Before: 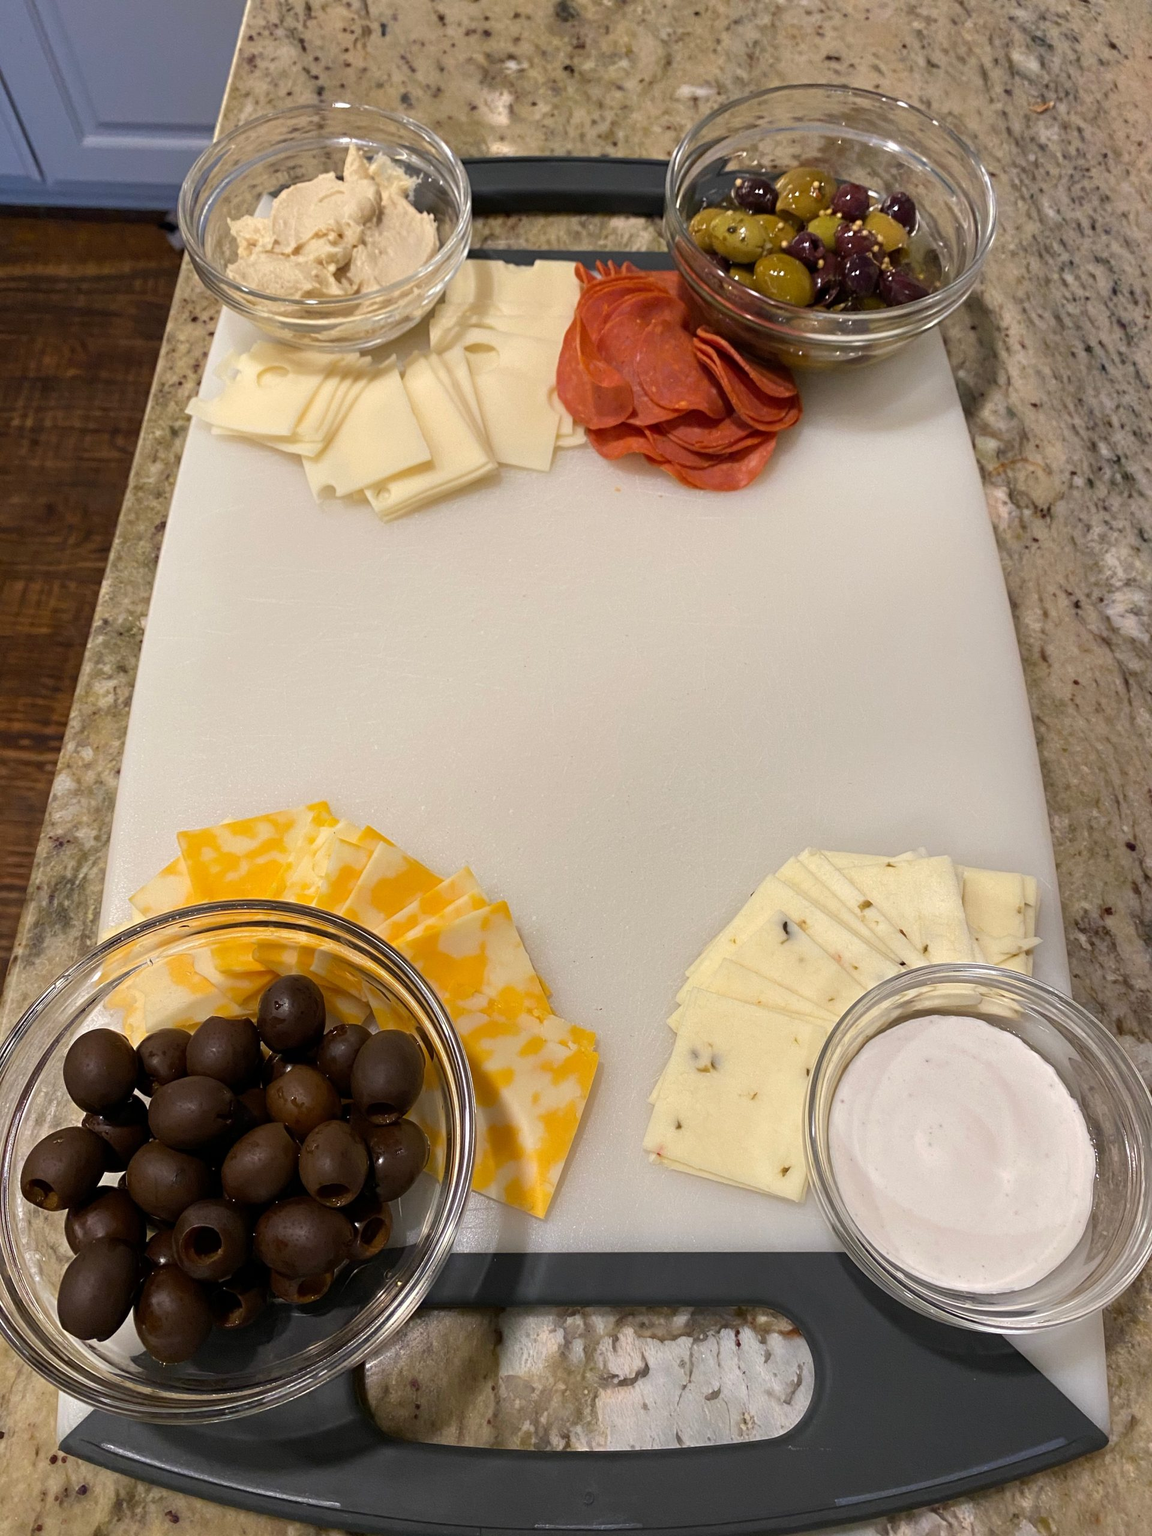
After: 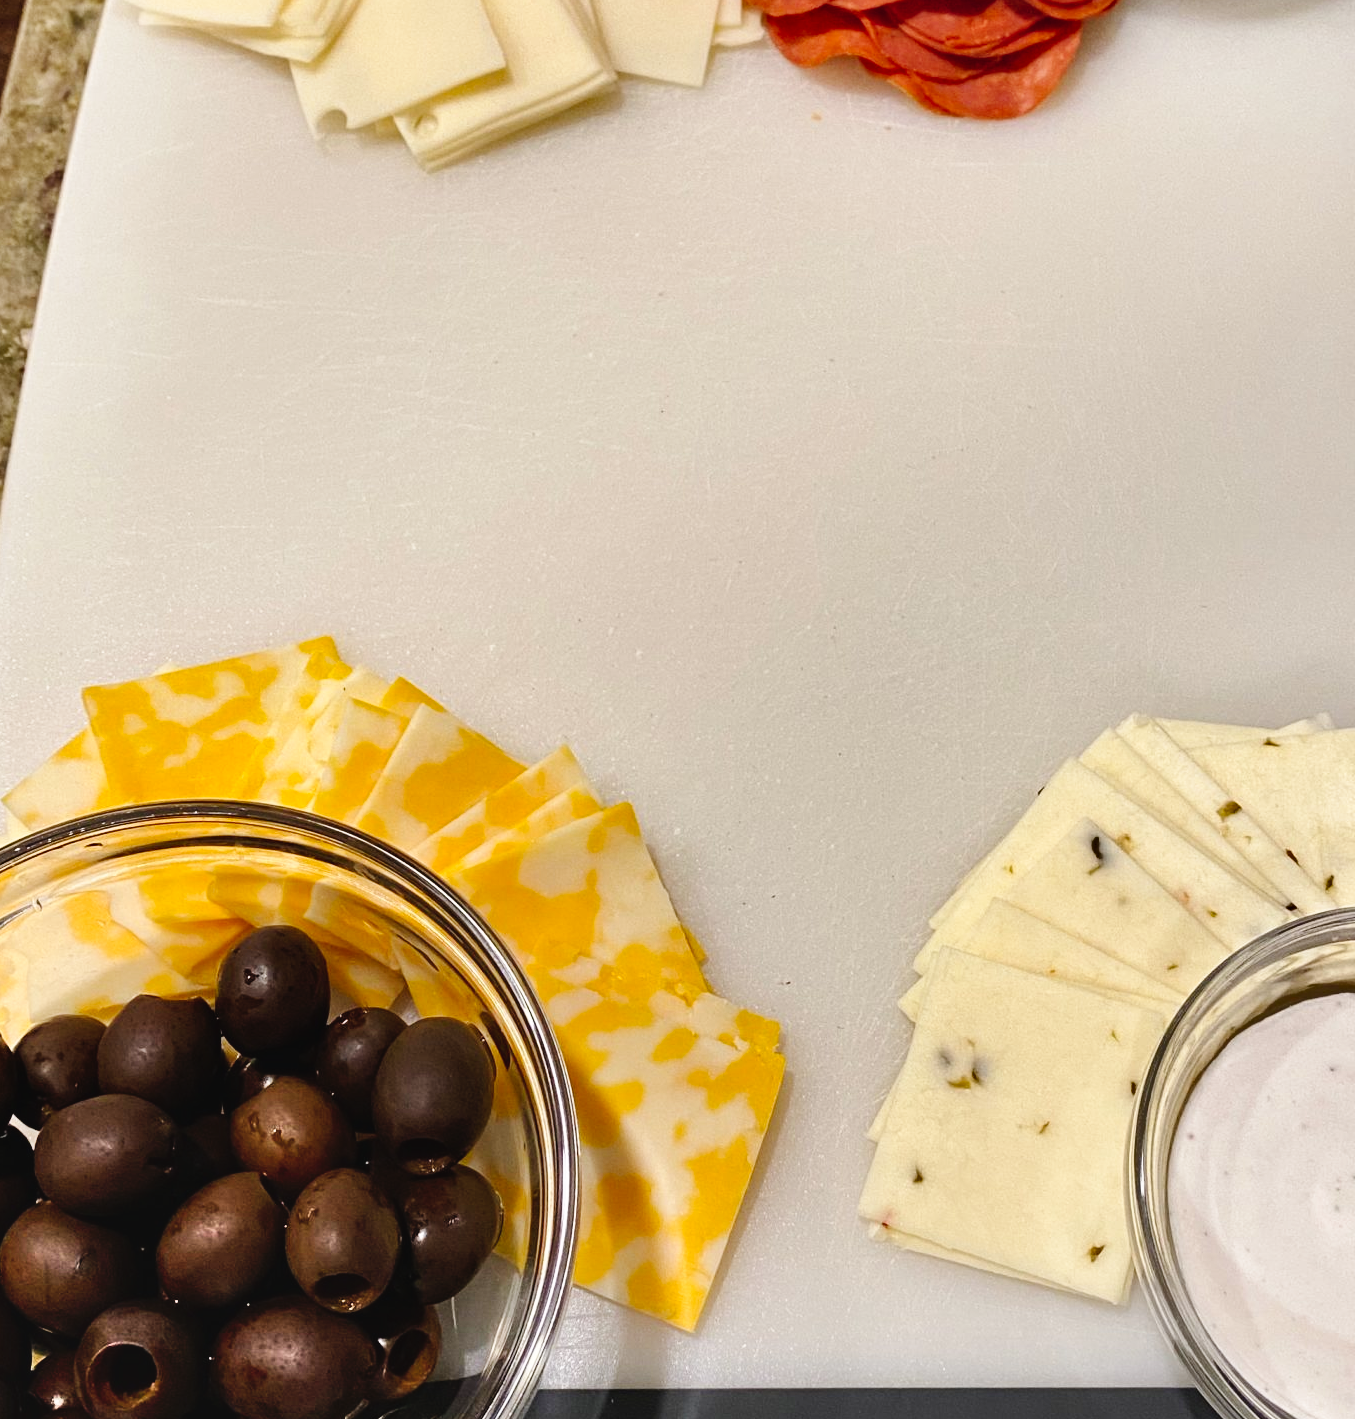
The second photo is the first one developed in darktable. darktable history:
crop: left 11.121%, top 27.318%, right 18.29%, bottom 17.216%
color correction: highlights b* 0.011, saturation 0.986
shadows and highlights: soften with gaussian
tone curve: curves: ch0 [(0, 0.023) (0.087, 0.065) (0.184, 0.168) (0.45, 0.54) (0.57, 0.683) (0.722, 0.825) (0.877, 0.948) (1, 1)]; ch1 [(0, 0) (0.388, 0.369) (0.44, 0.44) (0.489, 0.481) (0.534, 0.528) (0.657, 0.655) (1, 1)]; ch2 [(0, 0) (0.353, 0.317) (0.408, 0.427) (0.472, 0.46) (0.5, 0.488) (0.537, 0.518) (0.576, 0.592) (0.625, 0.631) (1, 1)], preserve colors none
